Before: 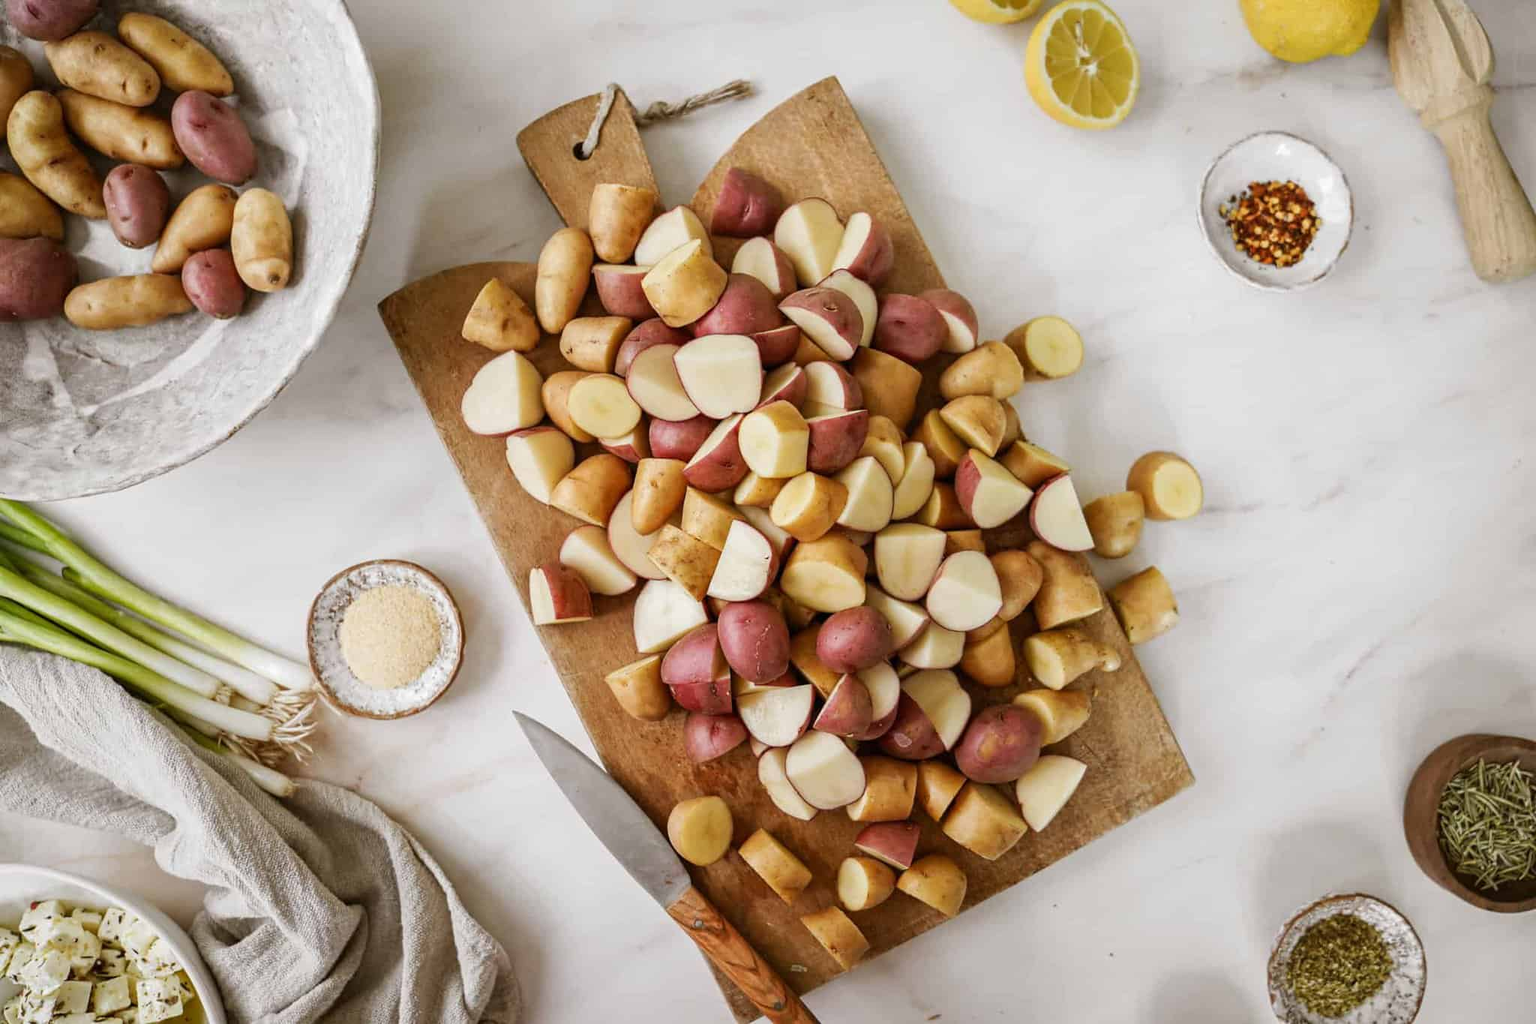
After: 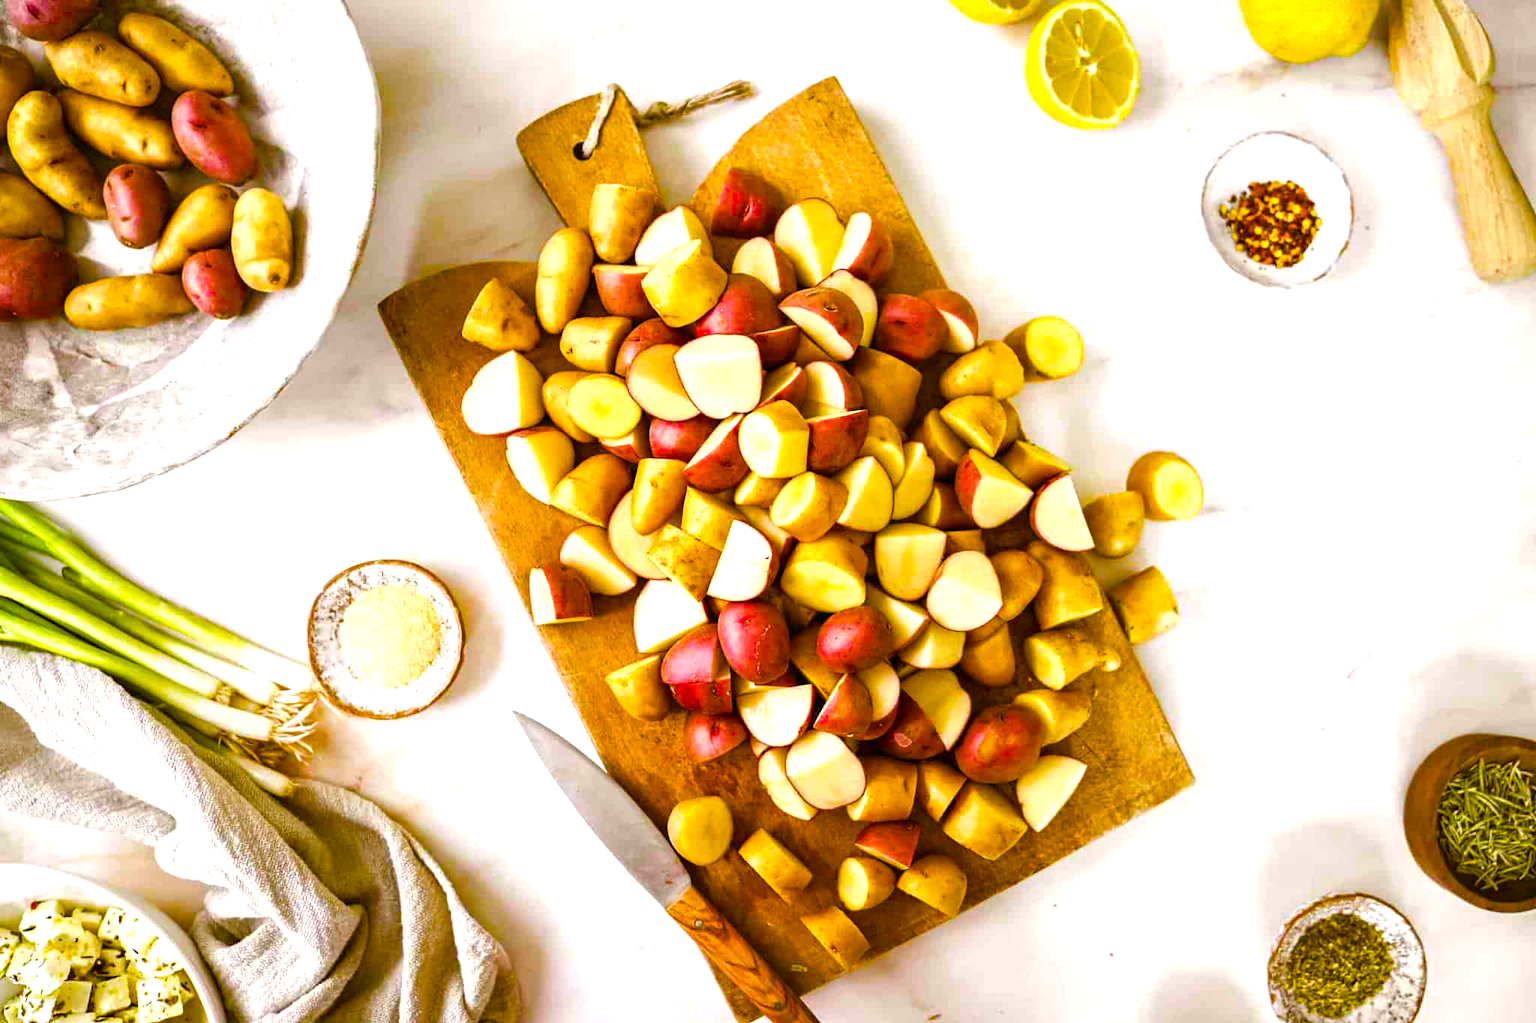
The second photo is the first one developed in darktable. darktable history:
color balance rgb: linear chroma grading › global chroma 25%, perceptual saturation grading › global saturation 40%, perceptual saturation grading › highlights -50%, perceptual saturation grading › shadows 30%, perceptual brilliance grading › global brilliance 25%, global vibrance 60%
